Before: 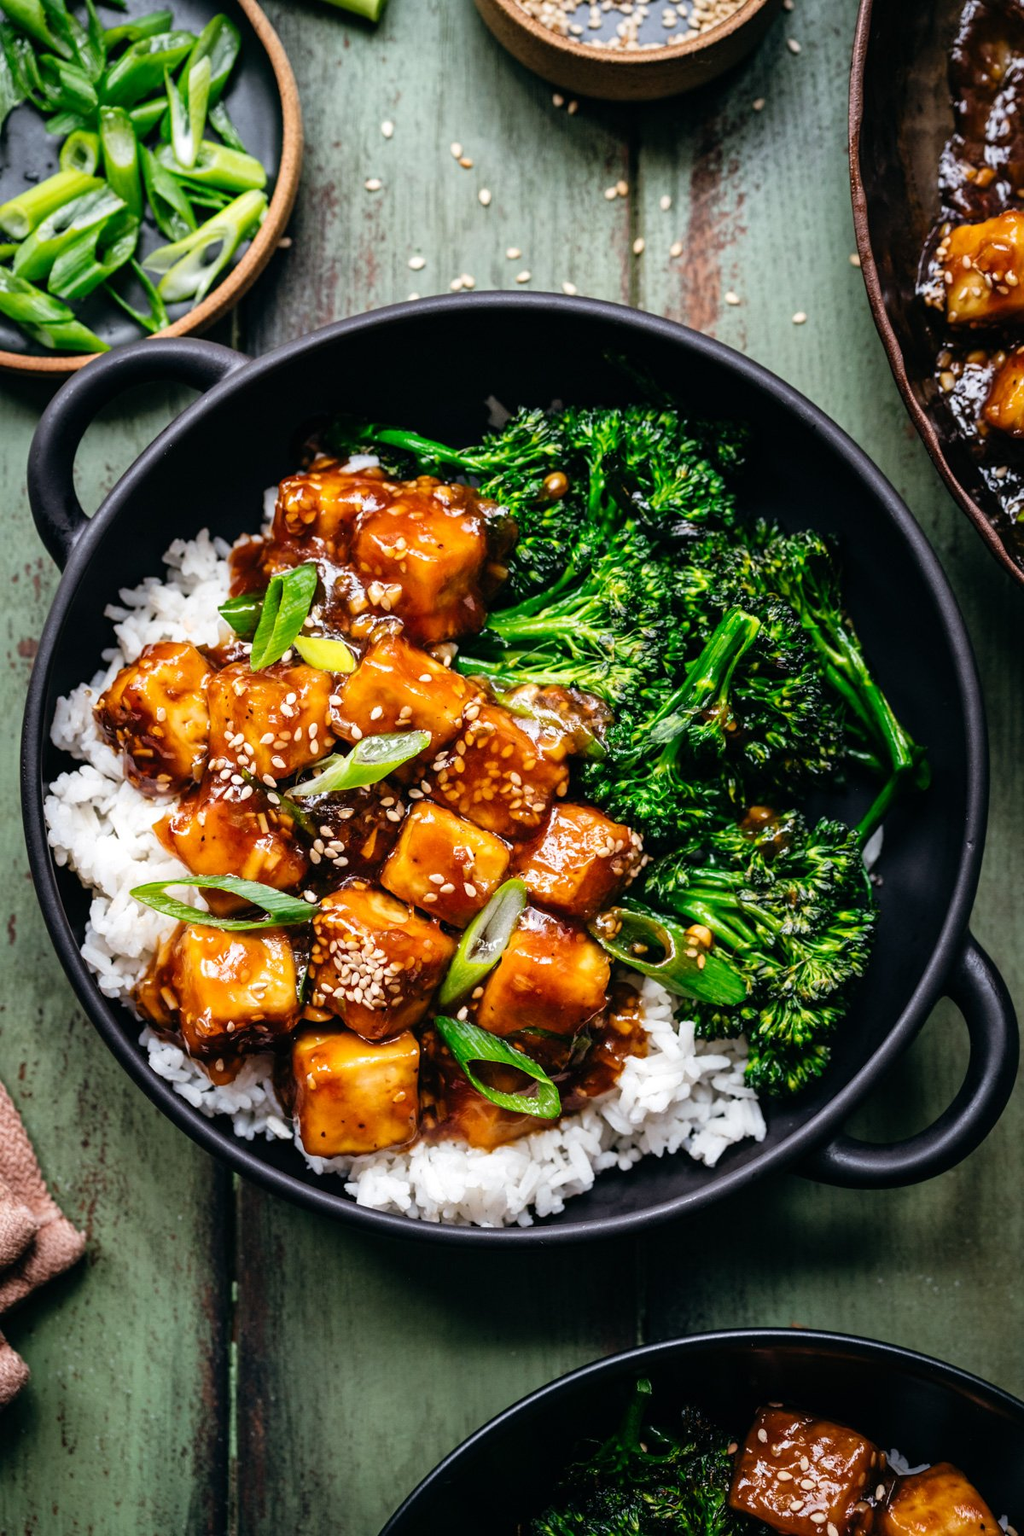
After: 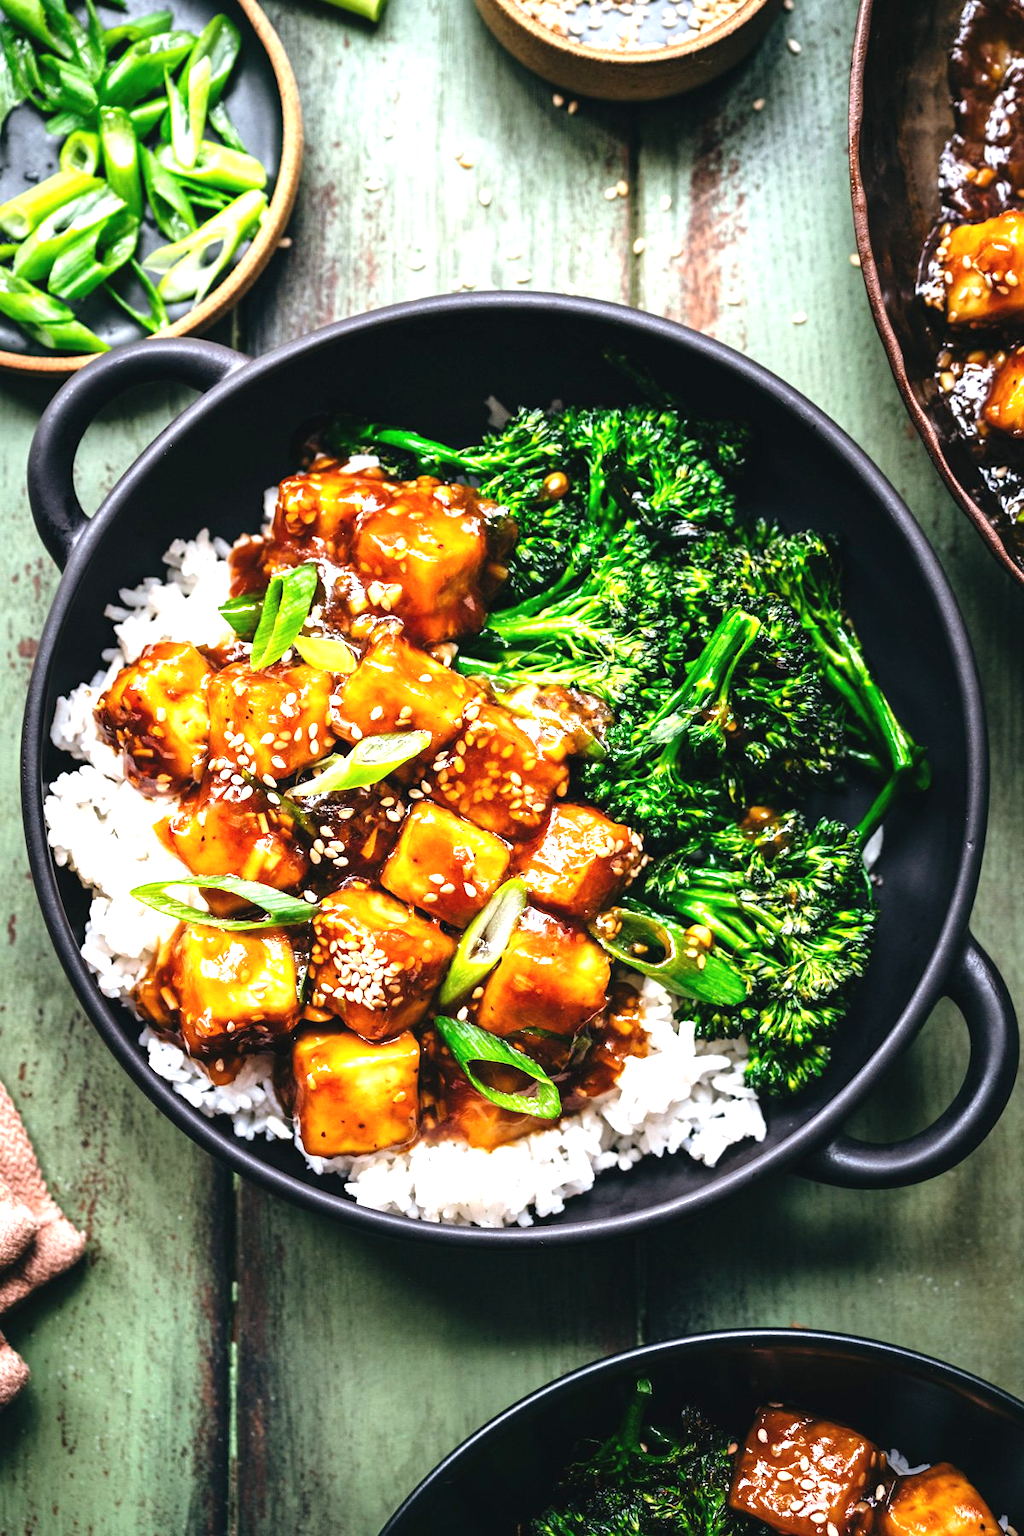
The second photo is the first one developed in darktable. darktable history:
exposure: black level correction -0.002, exposure 1.114 EV, compensate highlight preservation false
